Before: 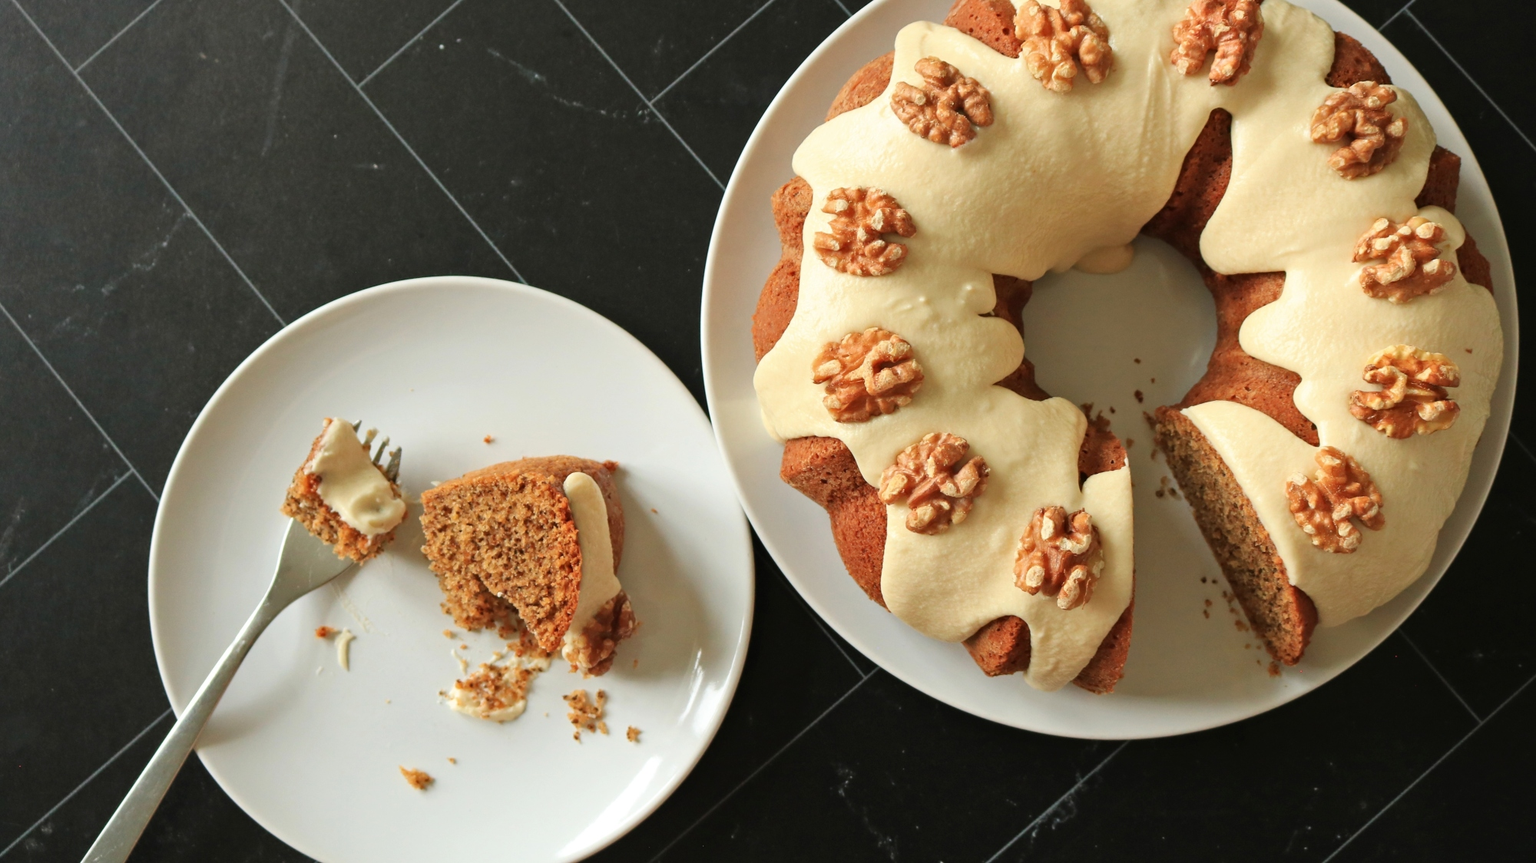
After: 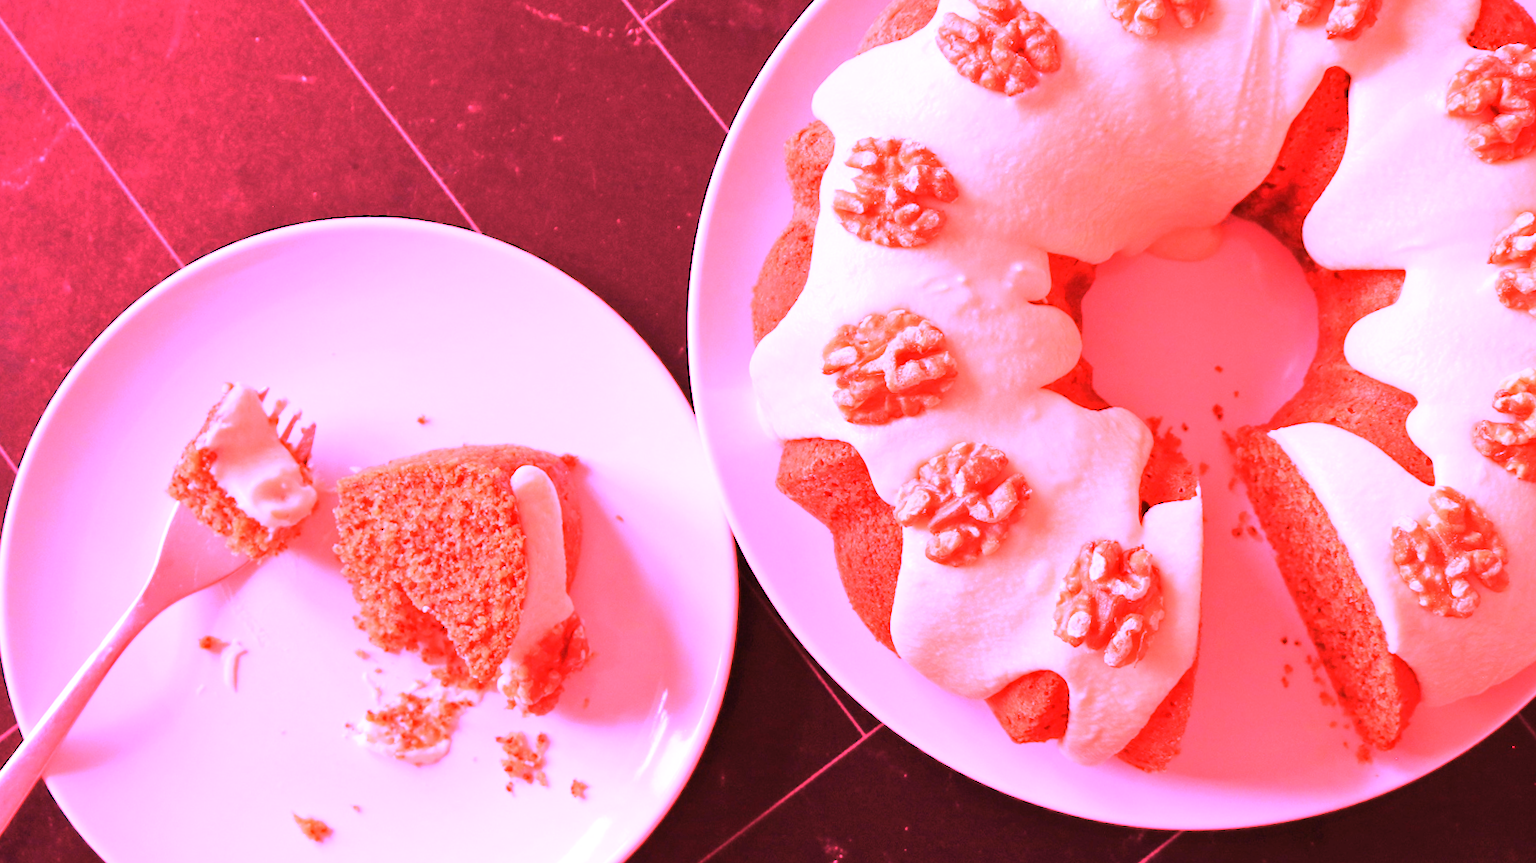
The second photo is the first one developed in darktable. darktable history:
crop and rotate: angle -3.27°, left 5.211%, top 5.211%, right 4.607%, bottom 4.607%
white balance: red 4.26, blue 1.802
